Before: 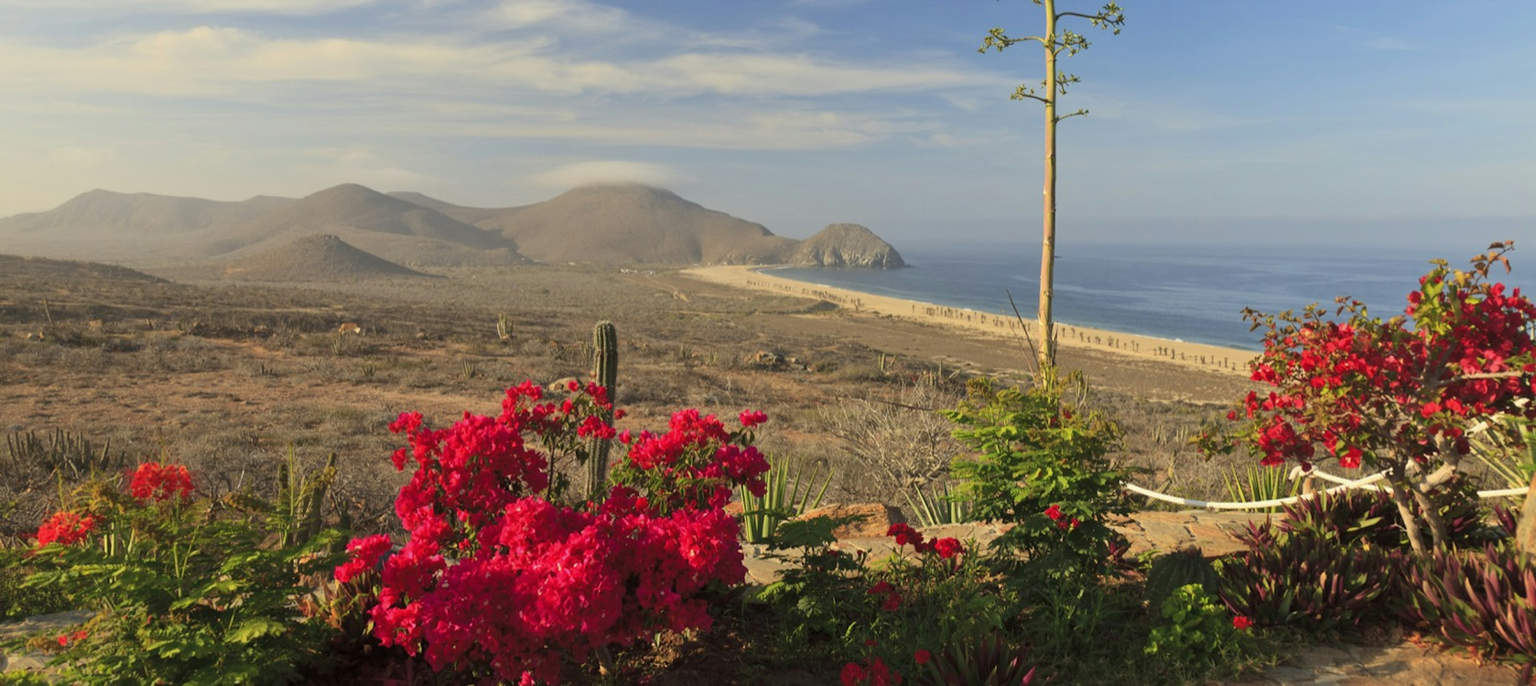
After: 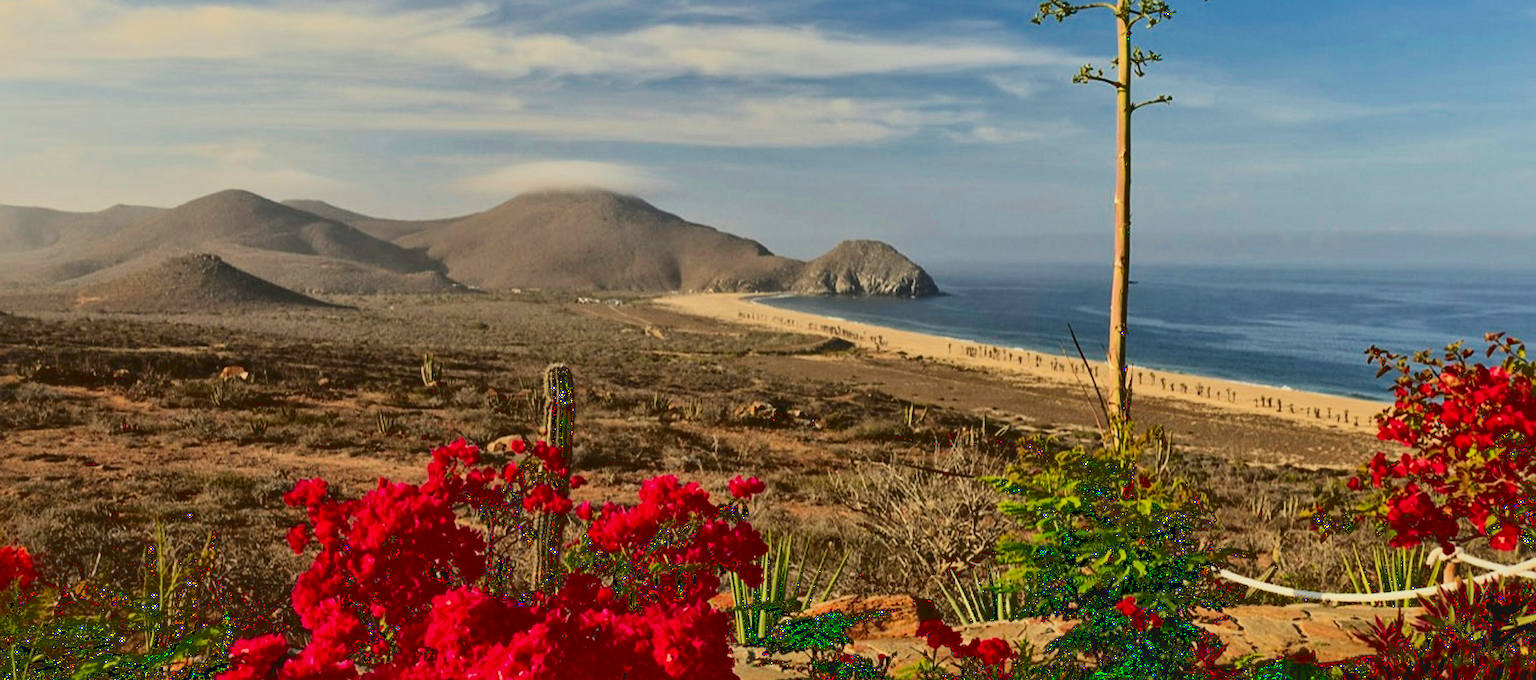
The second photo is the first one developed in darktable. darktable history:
sharpen: radius 2.529, amount 0.331
crop and rotate: left 10.756%, top 5.038%, right 10.438%, bottom 16.694%
local contrast: mode bilateral grid, contrast 19, coarseness 51, detail 143%, midtone range 0.2
filmic rgb: black relative exposure -5.07 EV, white relative exposure 4 EV, threshold 5.99 EV, hardness 2.89, contrast 1.297, highlights saturation mix -10.9%, preserve chrominance max RGB, color science v6 (2022), iterations of high-quality reconstruction 0, contrast in shadows safe, contrast in highlights safe, enable highlight reconstruction true
exposure: exposure 0.024 EV, compensate exposure bias true, compensate highlight preservation false
contrast brightness saturation: contrast 0.131, brightness -0.23, saturation 0.146
tone curve: curves: ch0 [(0, 0.084) (0.155, 0.169) (0.46, 0.466) (0.751, 0.788) (1, 0.961)]; ch1 [(0, 0) (0.43, 0.408) (0.476, 0.469) (0.505, 0.503) (0.553, 0.563) (0.592, 0.581) (0.631, 0.625) (1, 1)]; ch2 [(0, 0) (0.505, 0.495) (0.55, 0.557) (0.583, 0.573) (1, 1)]
